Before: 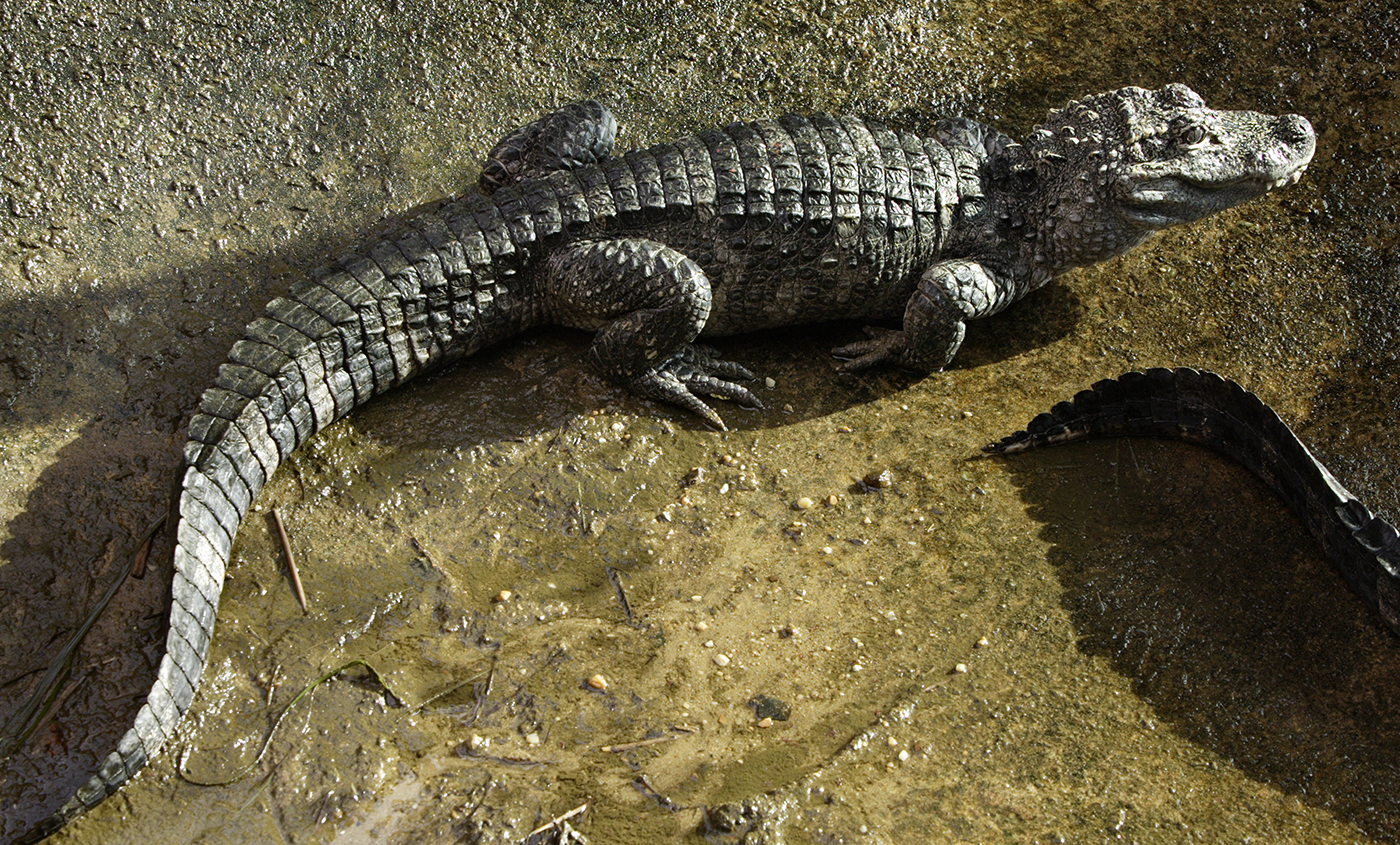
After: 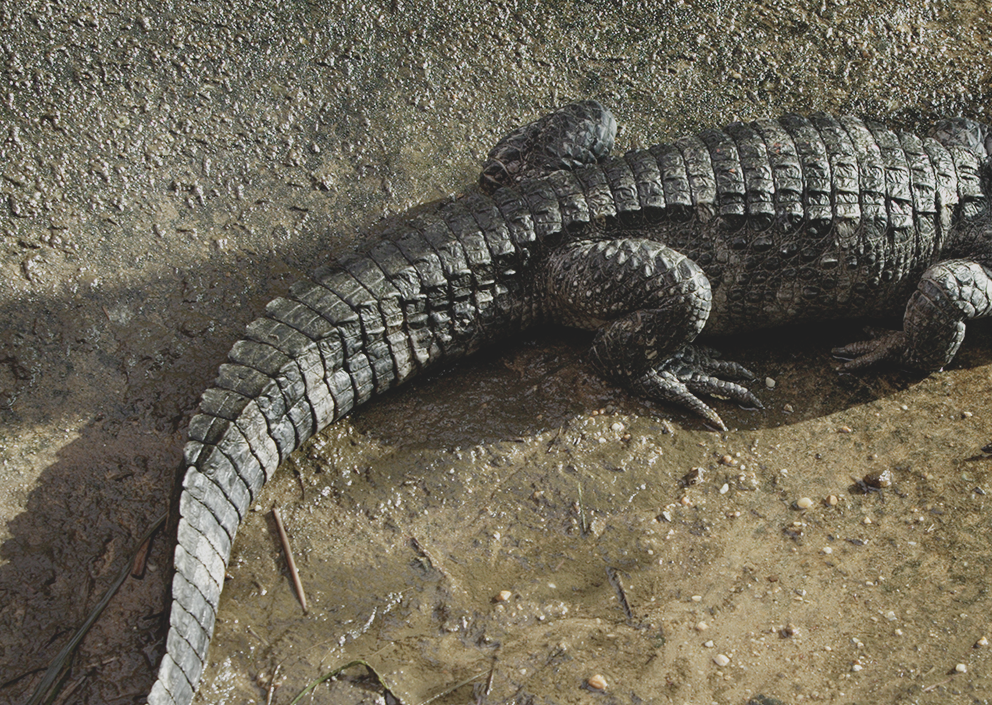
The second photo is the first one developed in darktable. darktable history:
contrast brightness saturation: contrast -0.241, saturation -0.45
crop: right 29.055%, bottom 16.356%
